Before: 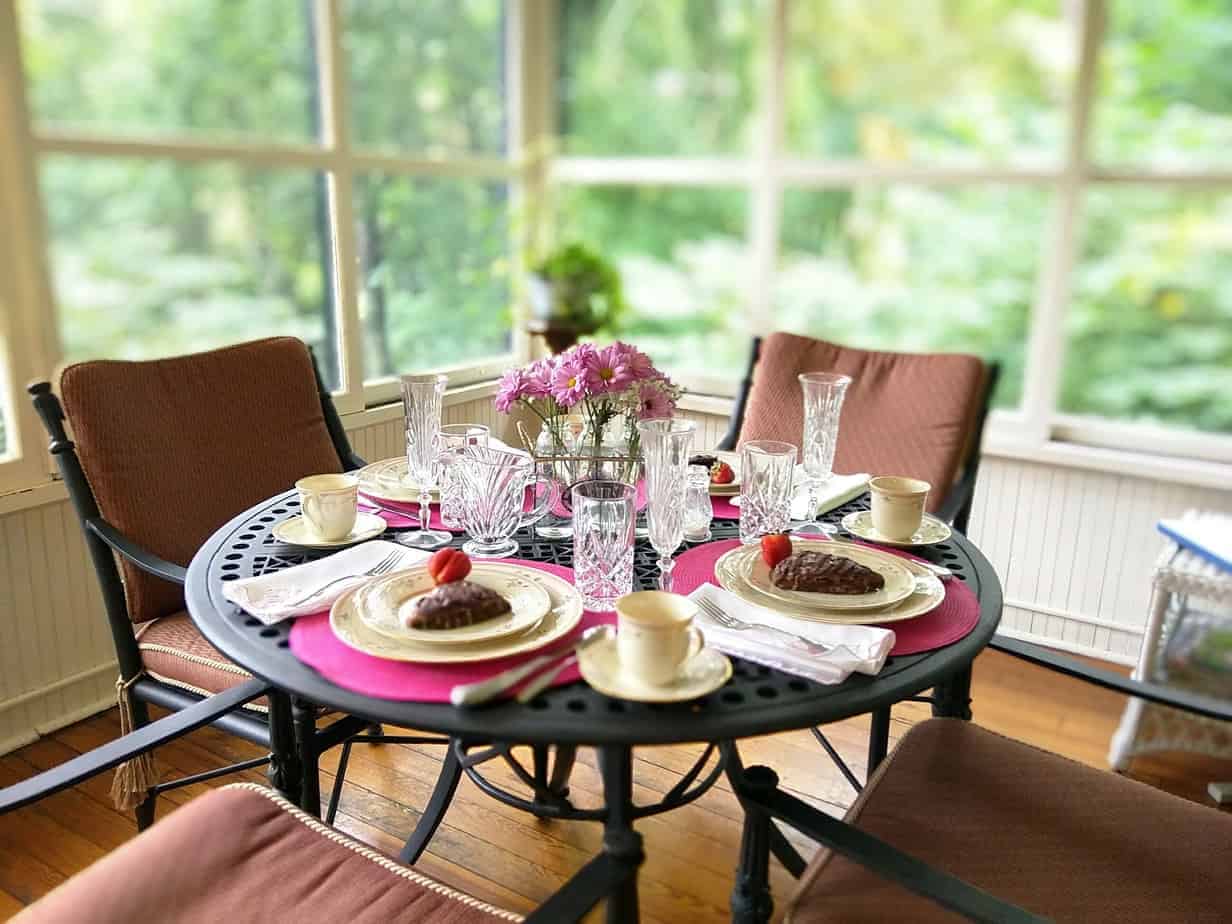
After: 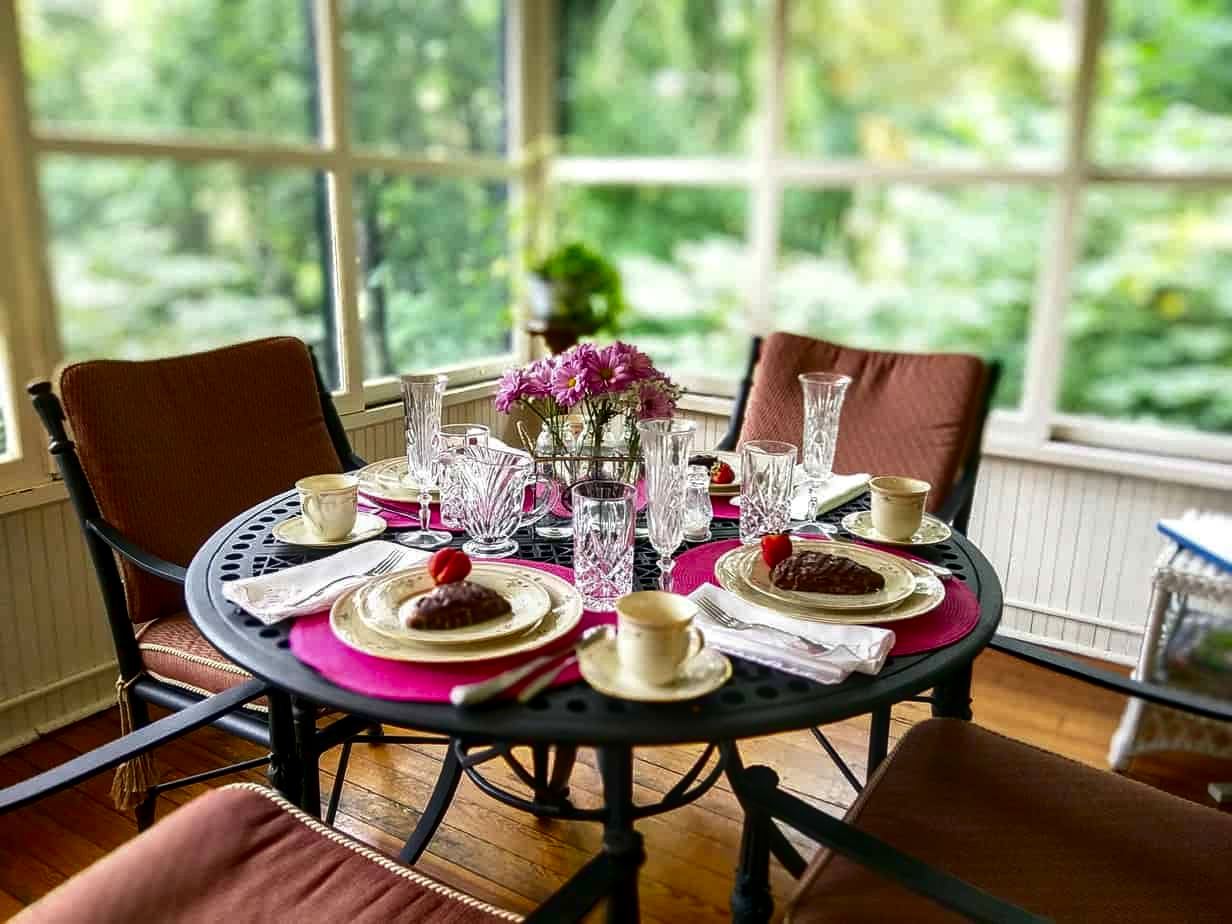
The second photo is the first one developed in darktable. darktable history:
local contrast: on, module defaults
contrast brightness saturation: contrast 0.1, brightness -0.26, saturation 0.14
